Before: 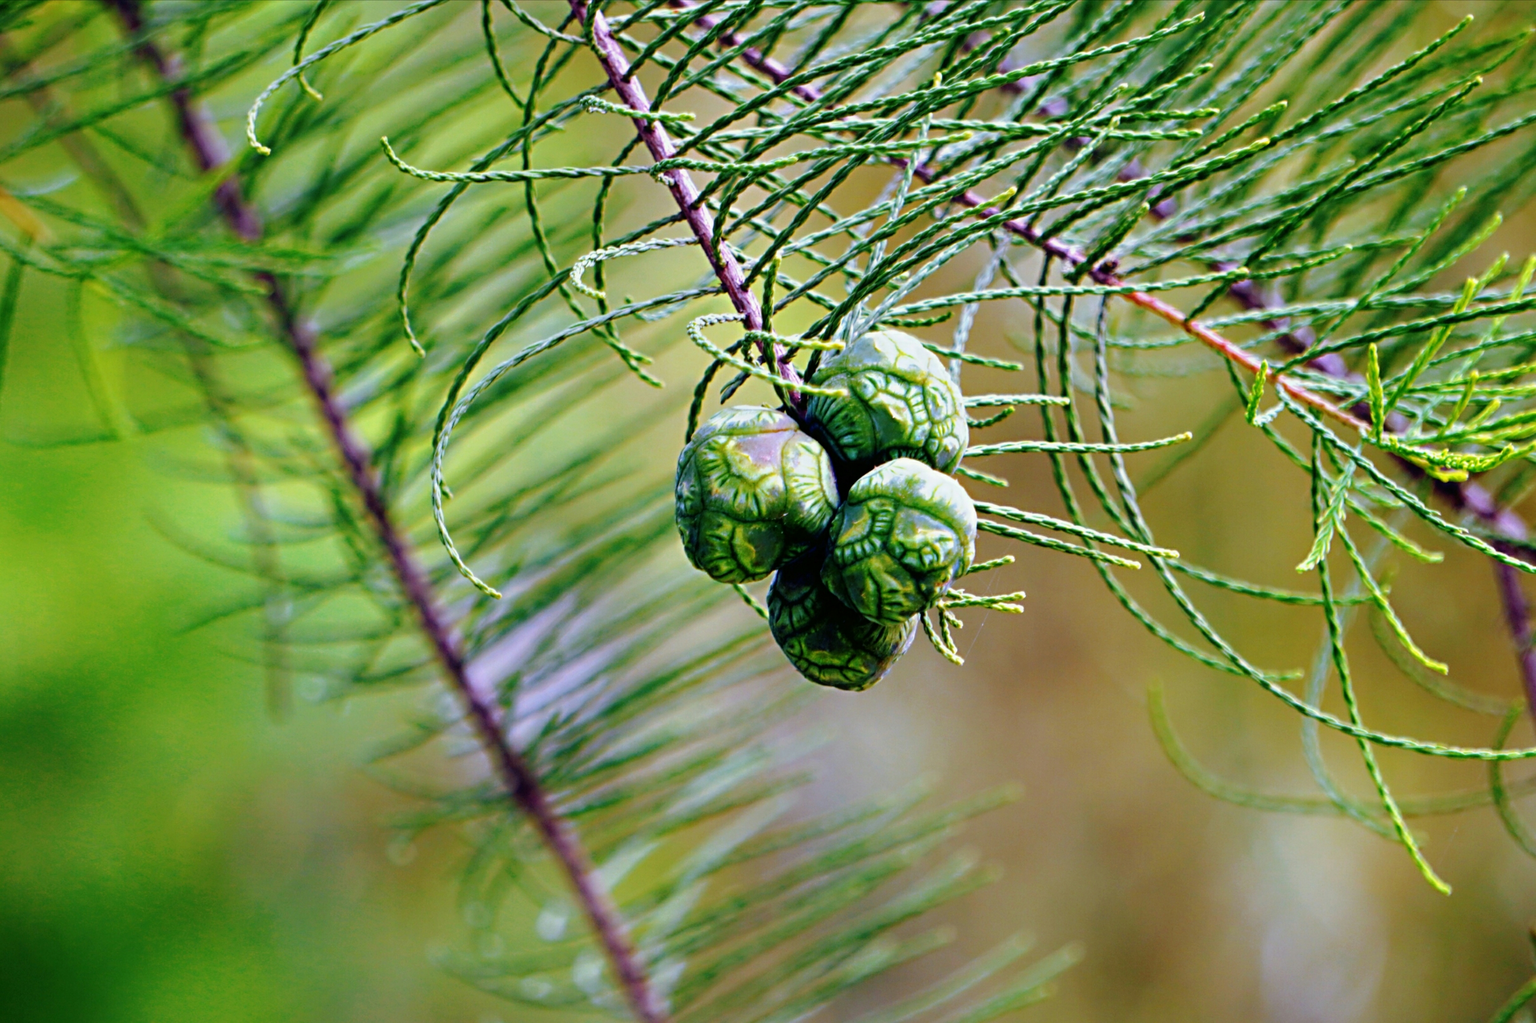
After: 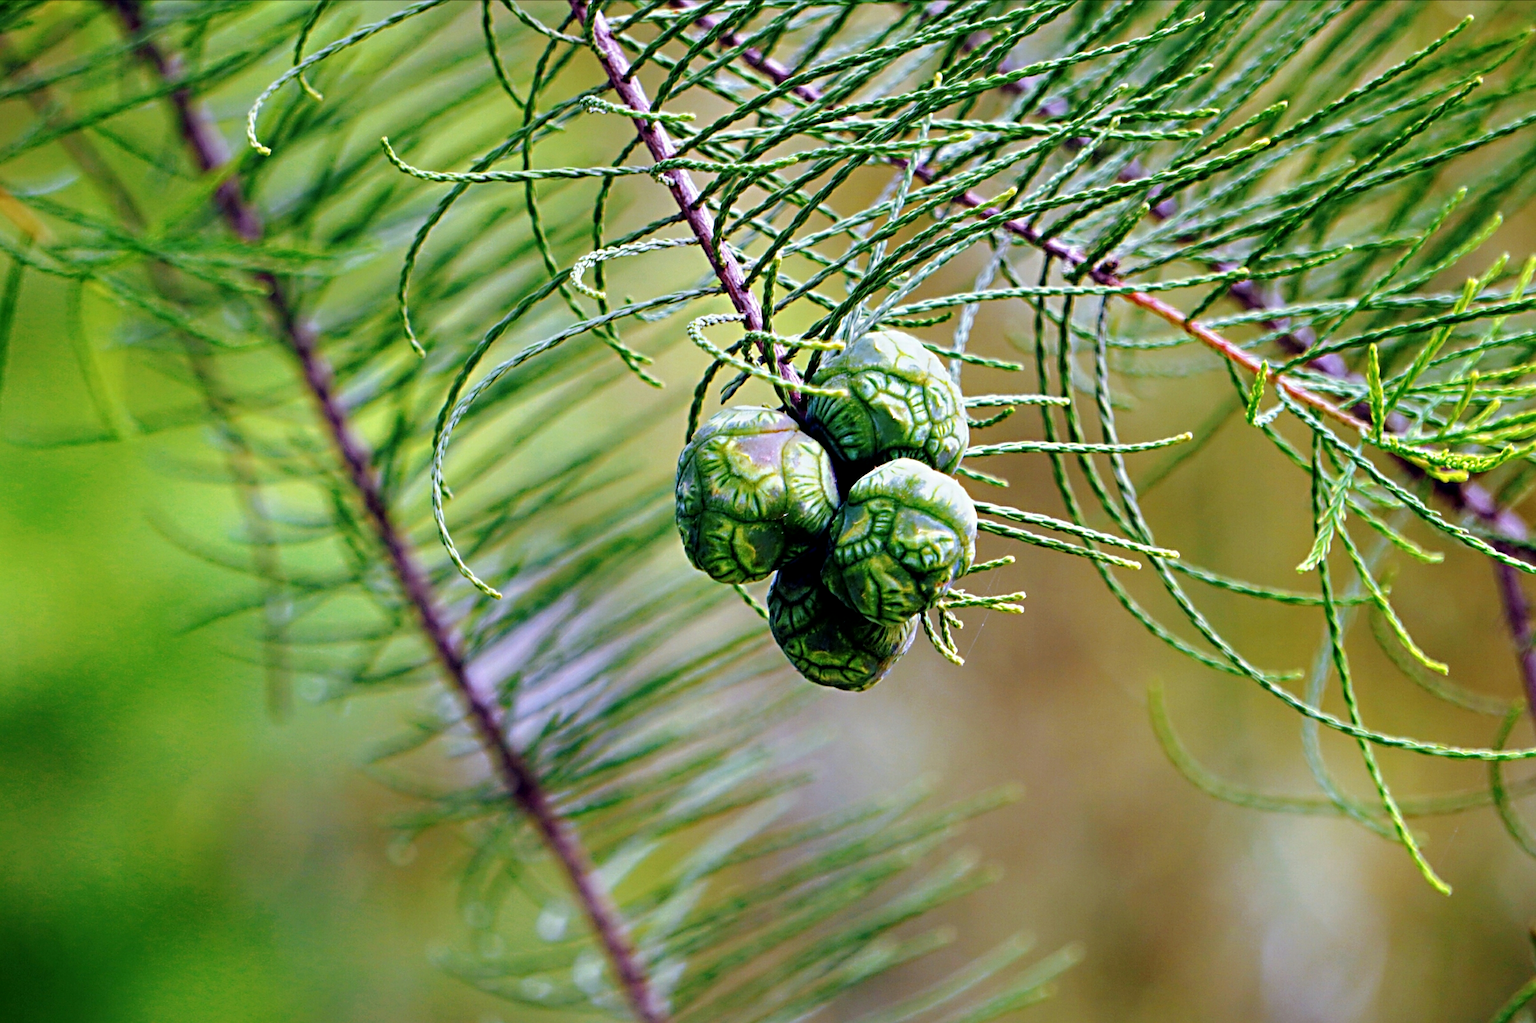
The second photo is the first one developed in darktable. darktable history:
local contrast: highlights 106%, shadows 97%, detail 120%, midtone range 0.2
sharpen: on, module defaults
